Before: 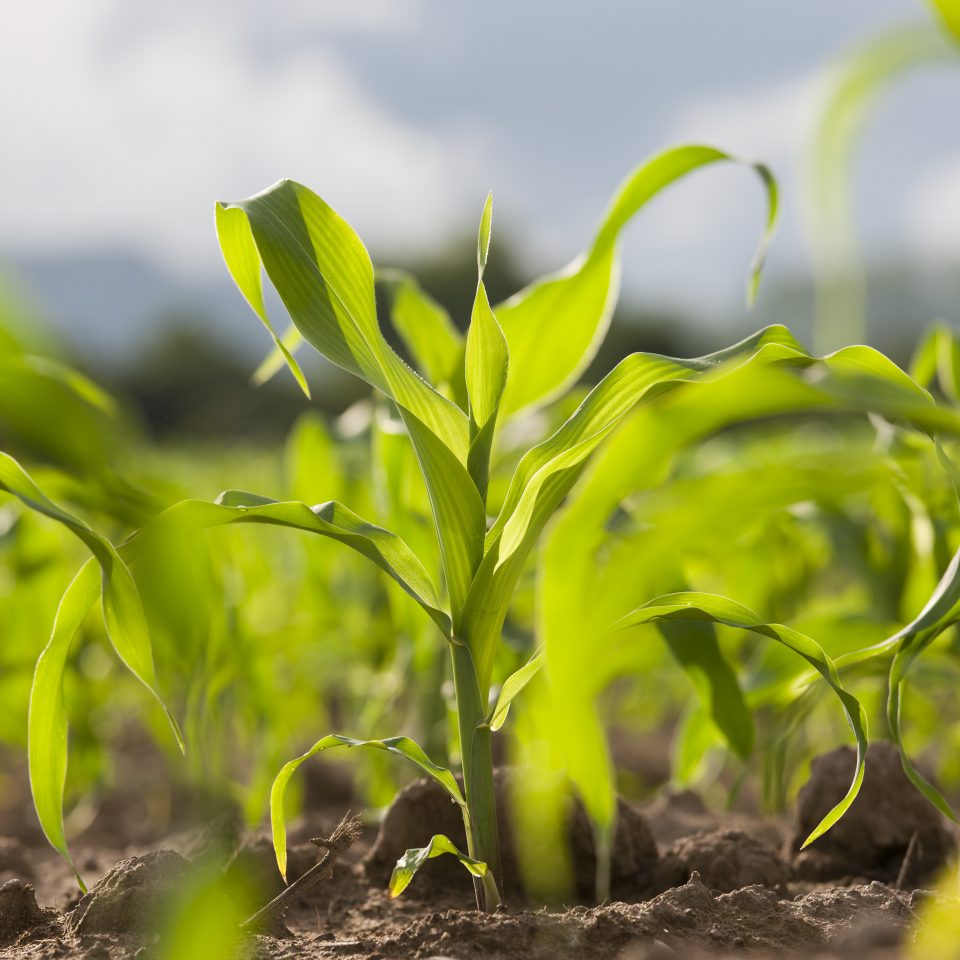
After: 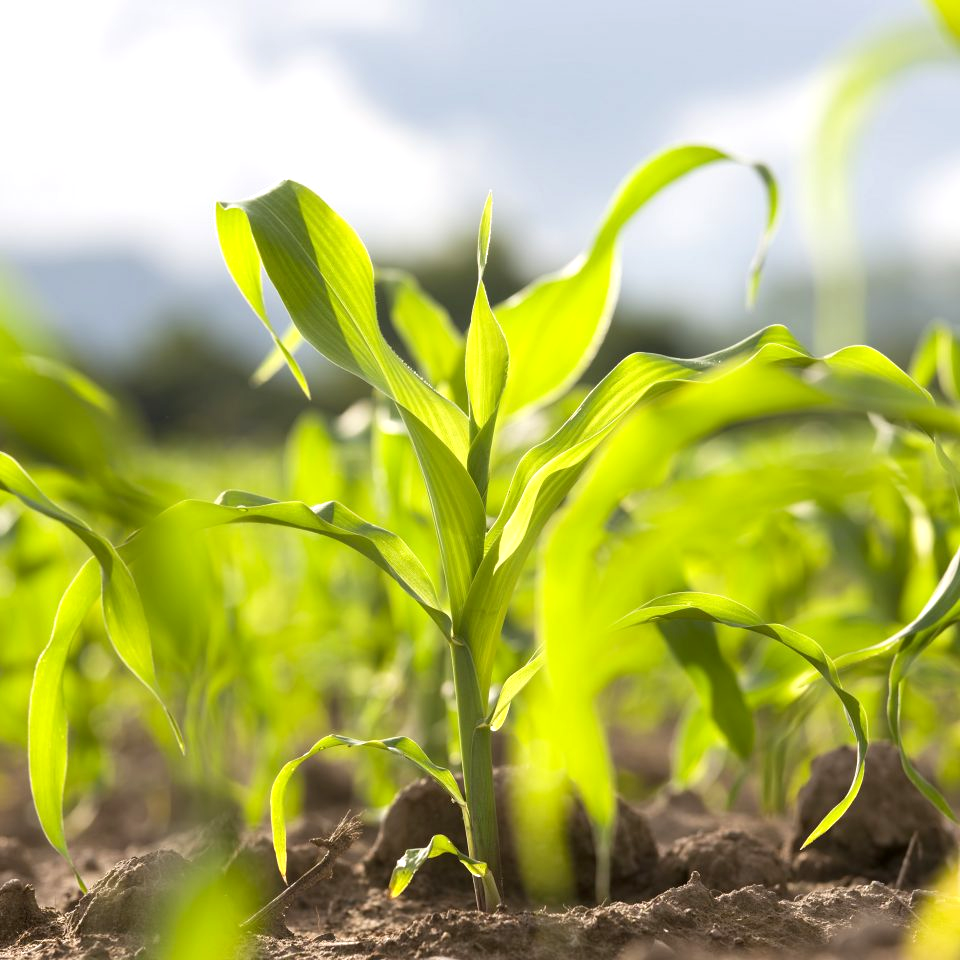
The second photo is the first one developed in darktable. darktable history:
exposure: black level correction 0.001, exposure 0.5 EV, compensate exposure bias true, compensate highlight preservation false
white balance: emerald 1
